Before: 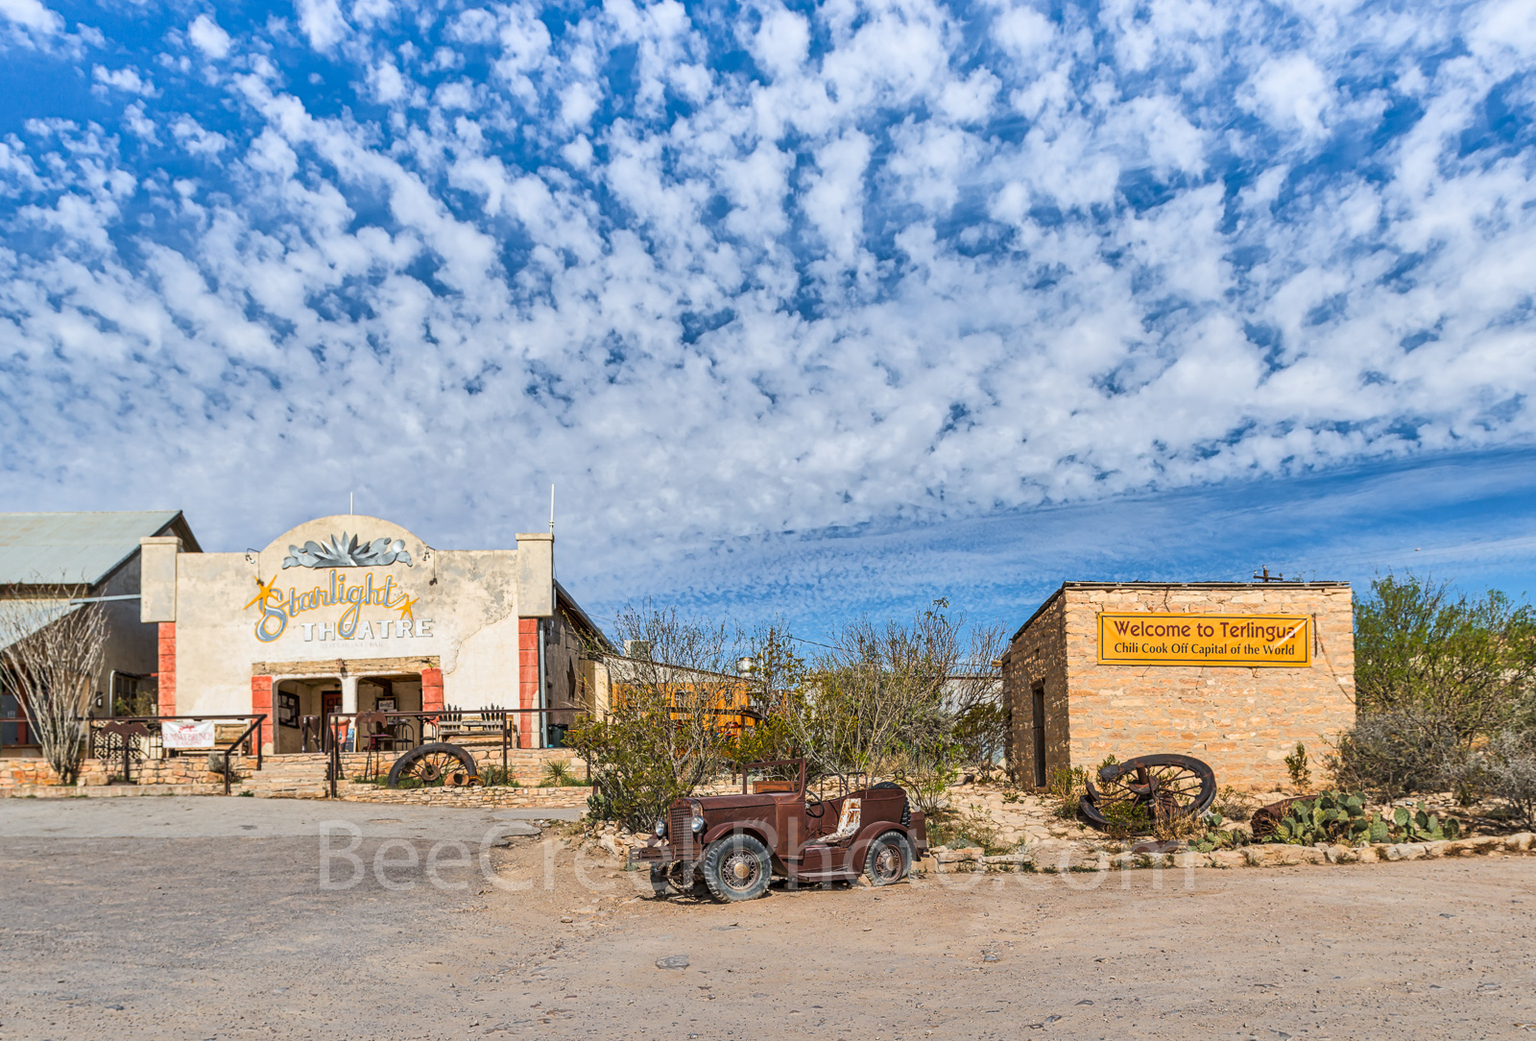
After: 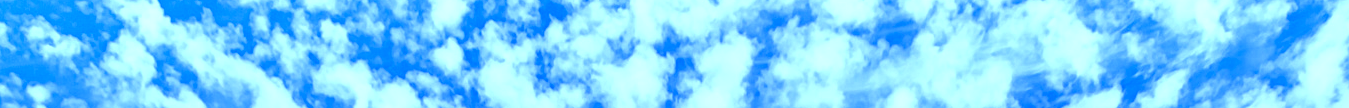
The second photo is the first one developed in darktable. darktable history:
white balance: red 0.766, blue 1.537
exposure: exposure 0.722 EV, compensate highlight preservation false
crop and rotate: left 9.644%, top 9.491%, right 6.021%, bottom 80.509%
local contrast: on, module defaults
